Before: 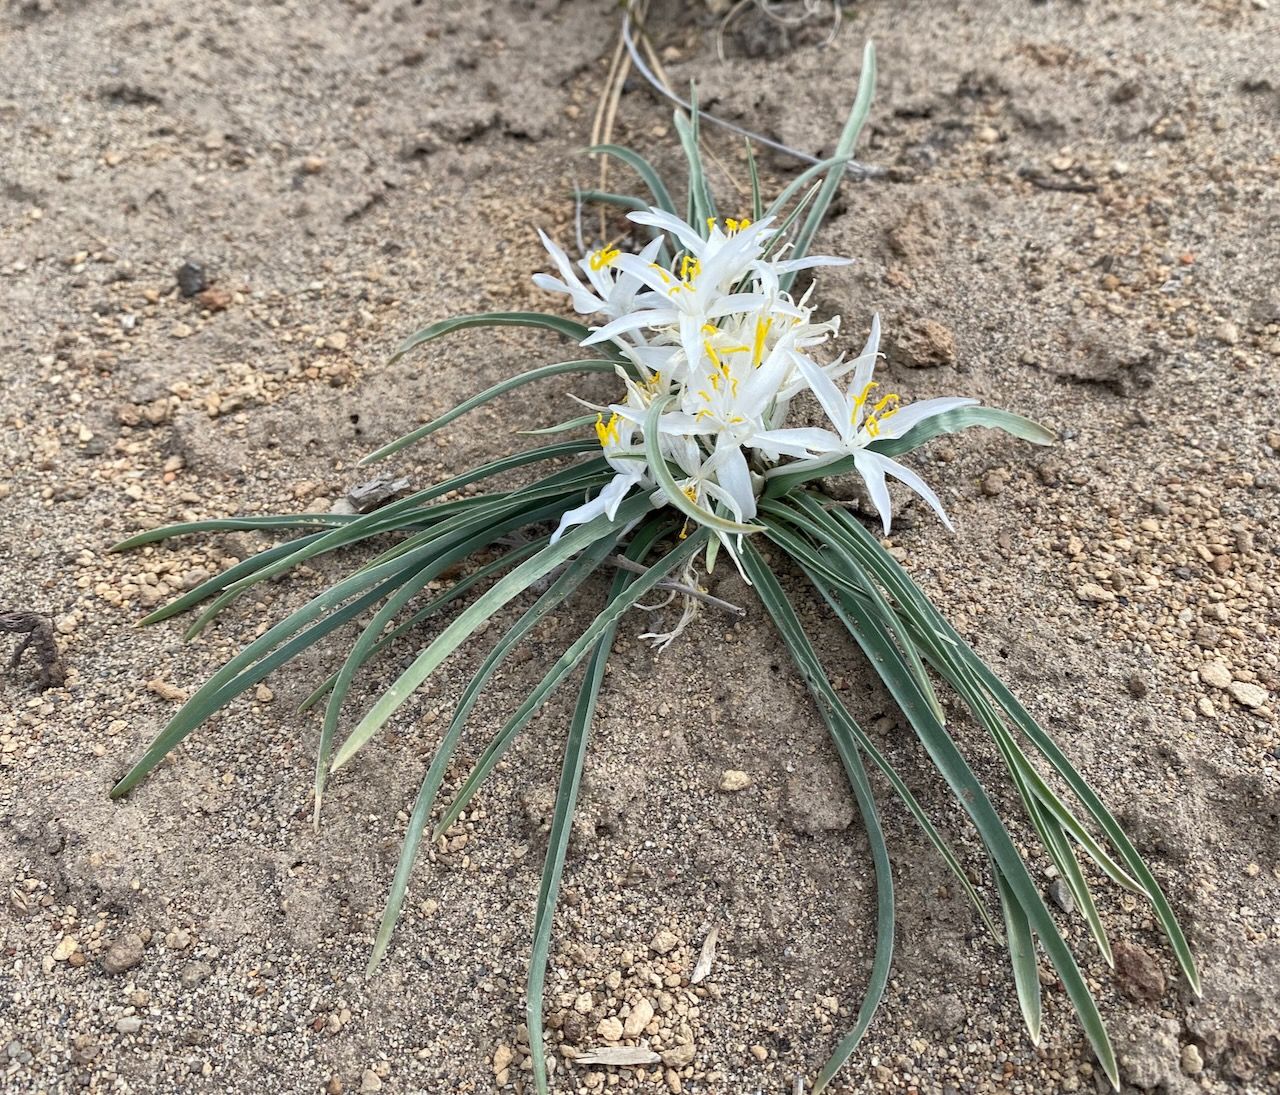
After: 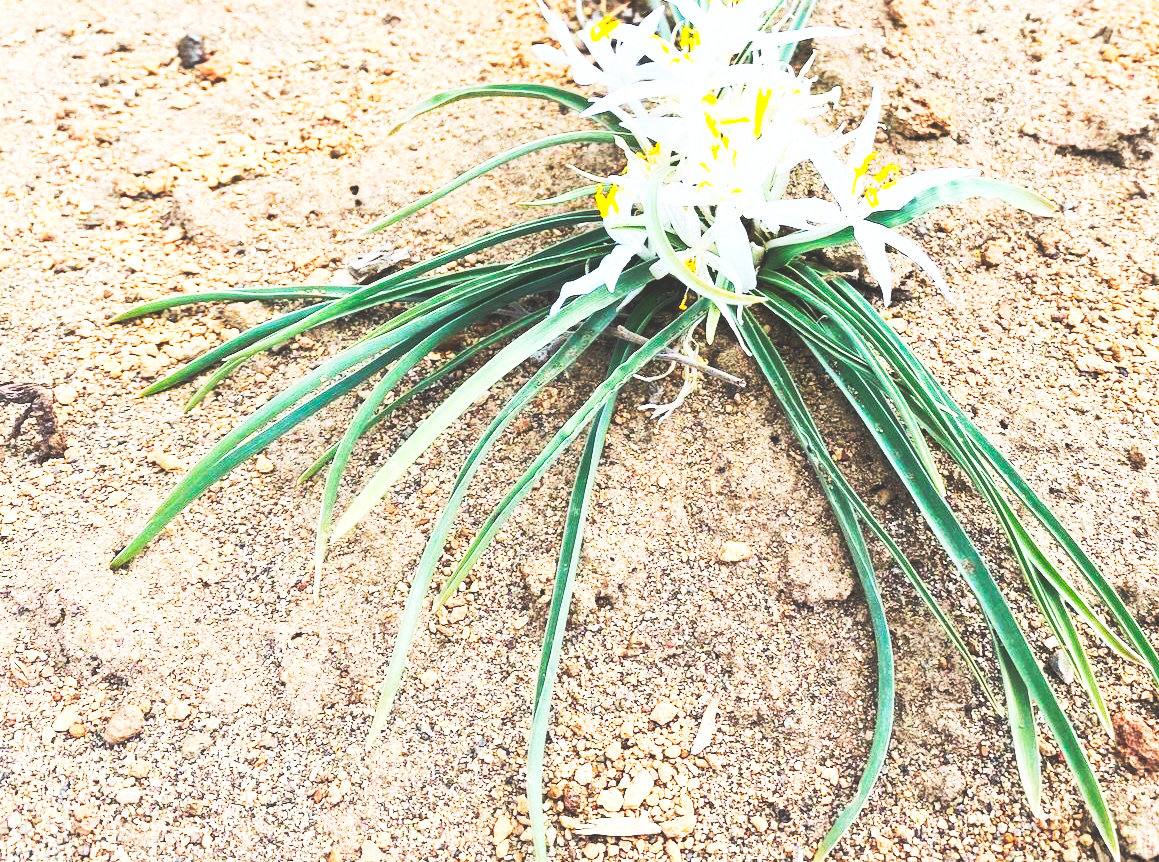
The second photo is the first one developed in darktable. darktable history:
base curve: curves: ch0 [(0, 0.015) (0.085, 0.116) (0.134, 0.298) (0.19, 0.545) (0.296, 0.764) (0.599, 0.982) (1, 1)], preserve colors none
crop: top 20.916%, right 9.437%, bottom 0.316%
contrast brightness saturation: contrast 0.2, brightness 0.16, saturation 0.22
lowpass: radius 0.1, contrast 0.85, saturation 1.1, unbound 0
